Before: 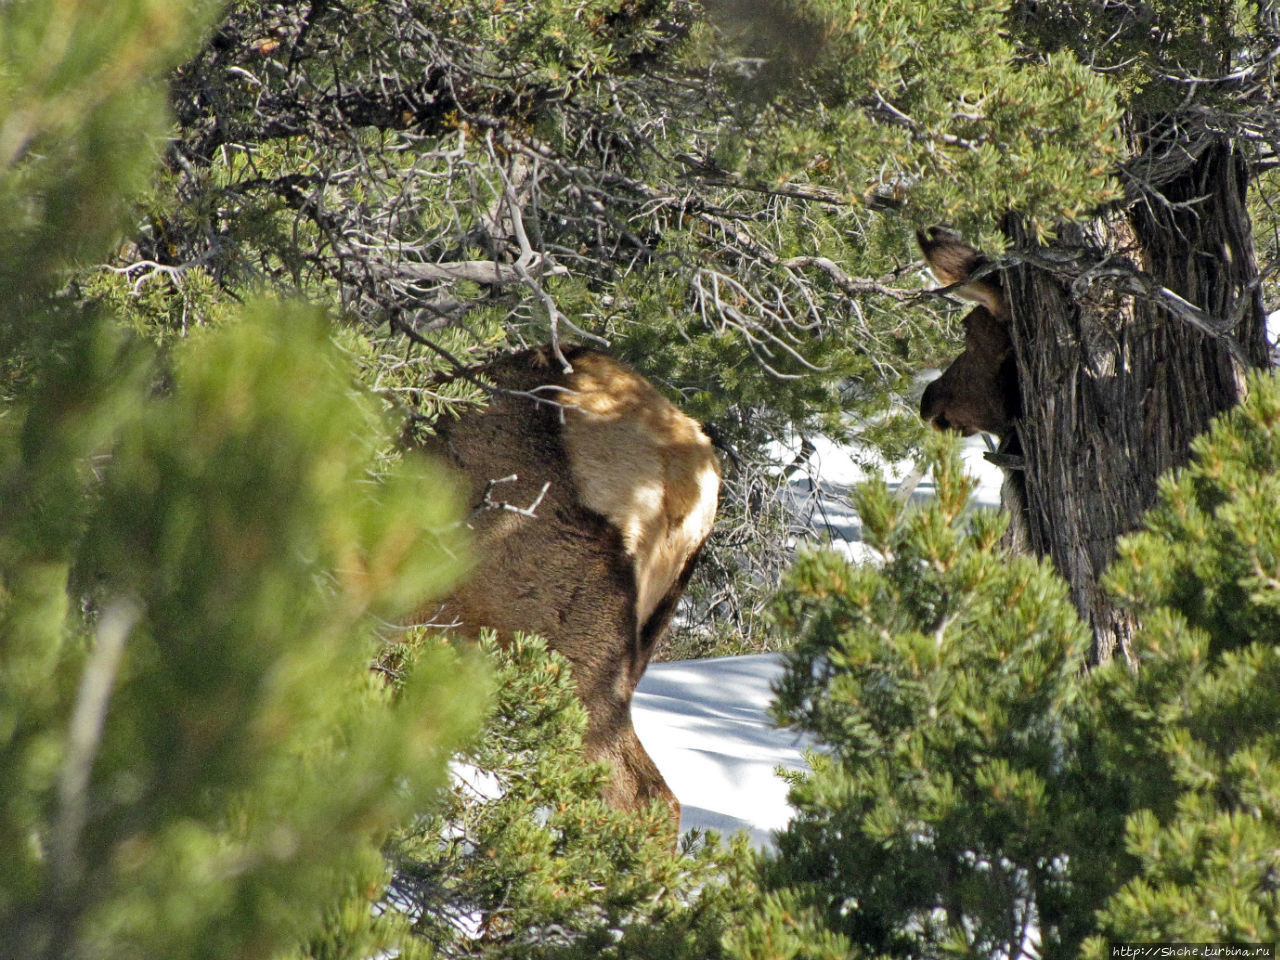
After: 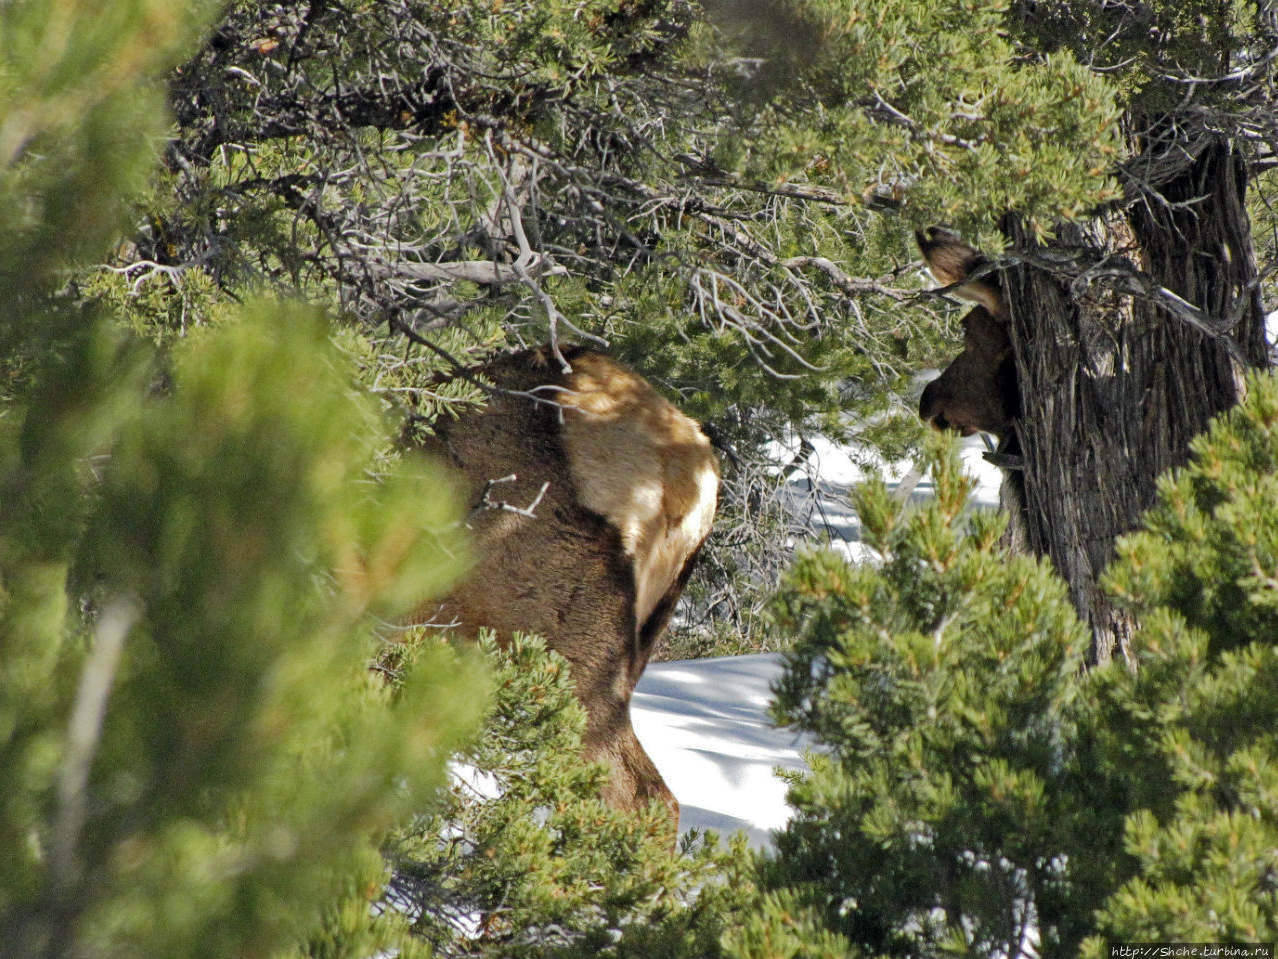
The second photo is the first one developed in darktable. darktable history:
crop and rotate: left 0.104%, bottom 0.001%
tone curve: curves: ch0 [(0, 0) (0.003, 0.003) (0.011, 0.011) (0.025, 0.025) (0.044, 0.044) (0.069, 0.068) (0.1, 0.098) (0.136, 0.134) (0.177, 0.175) (0.224, 0.221) (0.277, 0.273) (0.335, 0.33) (0.399, 0.393) (0.468, 0.461) (0.543, 0.534) (0.623, 0.614) (0.709, 0.69) (0.801, 0.752) (0.898, 0.835) (1, 1)], preserve colors none
